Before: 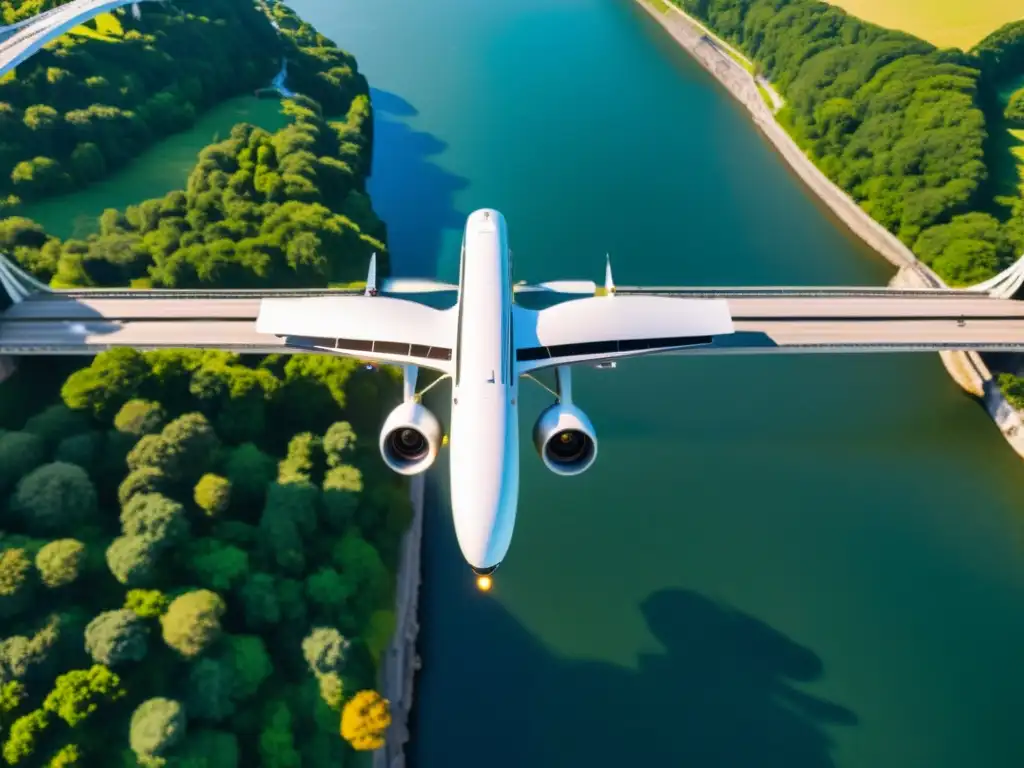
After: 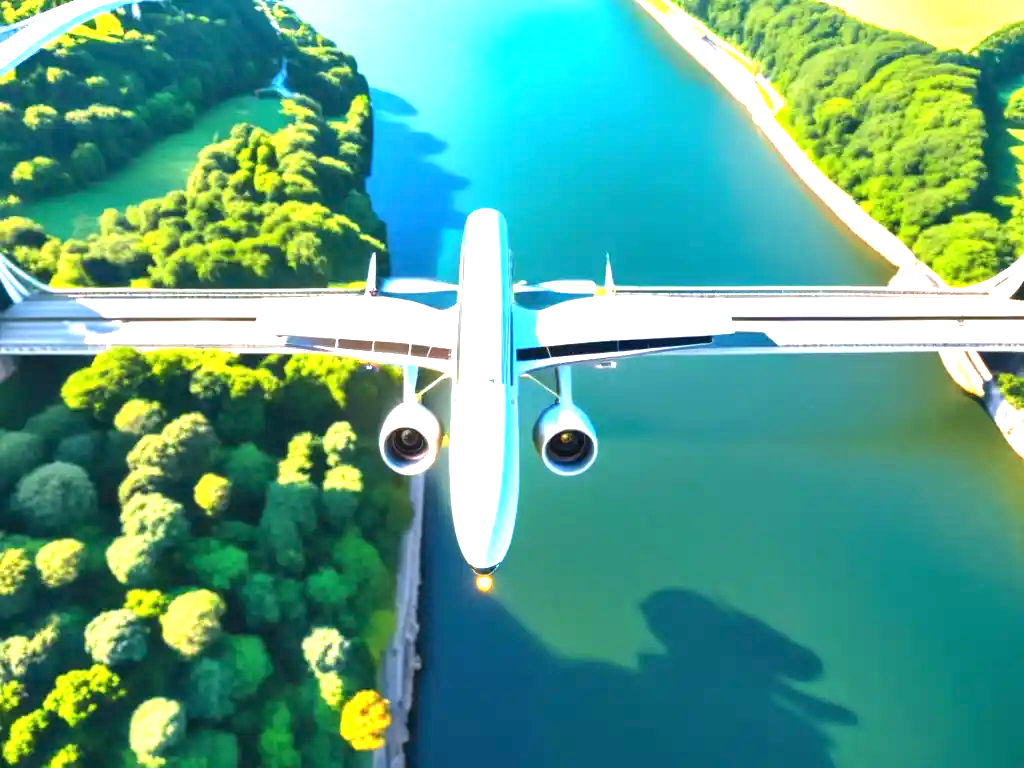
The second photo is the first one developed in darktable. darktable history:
white balance: red 0.974, blue 1.044
exposure: black level correction 0, exposure 1.9 EV, compensate highlight preservation false
